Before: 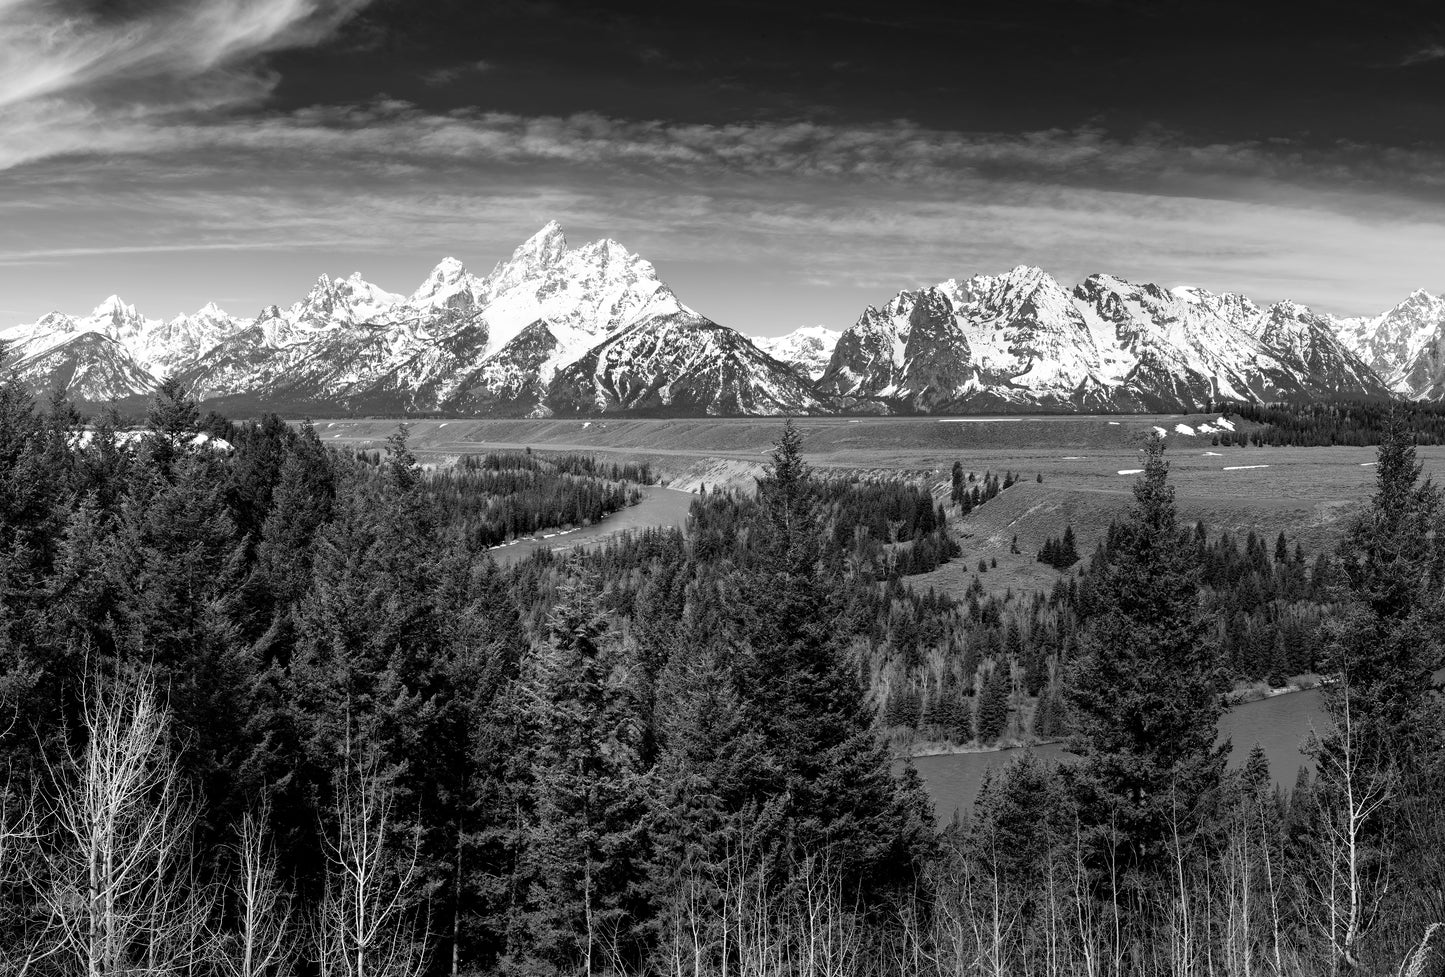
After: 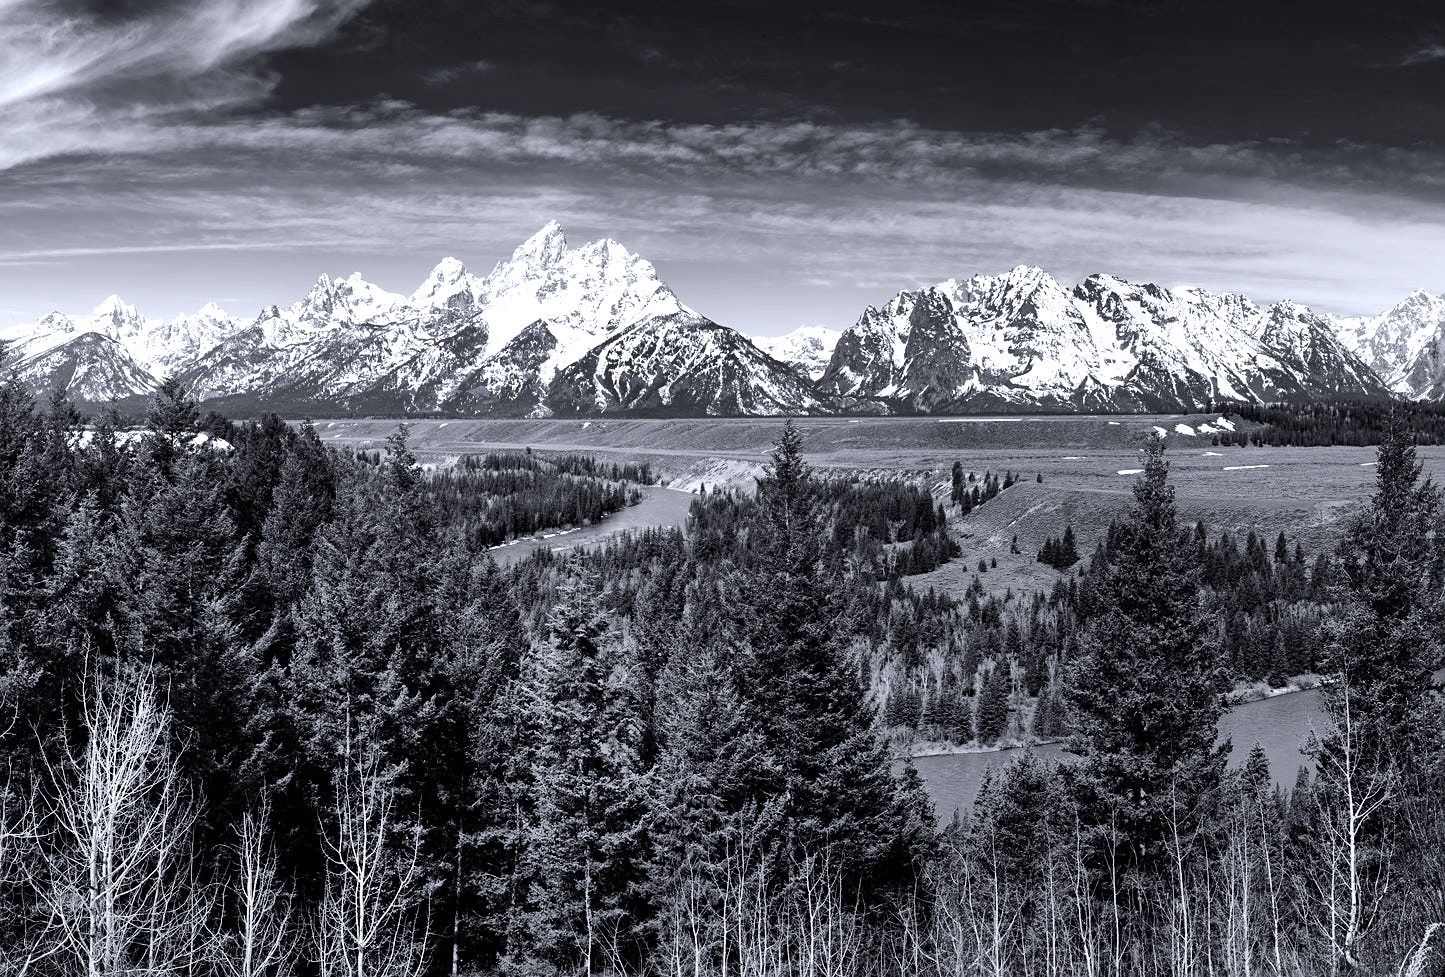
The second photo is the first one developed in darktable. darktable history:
color calibration: illuminant as shot in camera, x 0.358, y 0.373, temperature 4628.91 K
tone equalizer: -8 EV -0.417 EV, -7 EV -0.389 EV, -6 EV -0.333 EV, -5 EV -0.222 EV, -3 EV 0.222 EV, -2 EV 0.333 EV, -1 EV 0.389 EV, +0 EV 0.417 EV, edges refinement/feathering 500, mask exposure compensation -1.57 EV, preserve details no
shadows and highlights: soften with gaussian
color balance rgb: perceptual saturation grading › global saturation 35%, perceptual saturation grading › highlights -25%, perceptual saturation grading › shadows 50%
sharpen: amount 0.2
